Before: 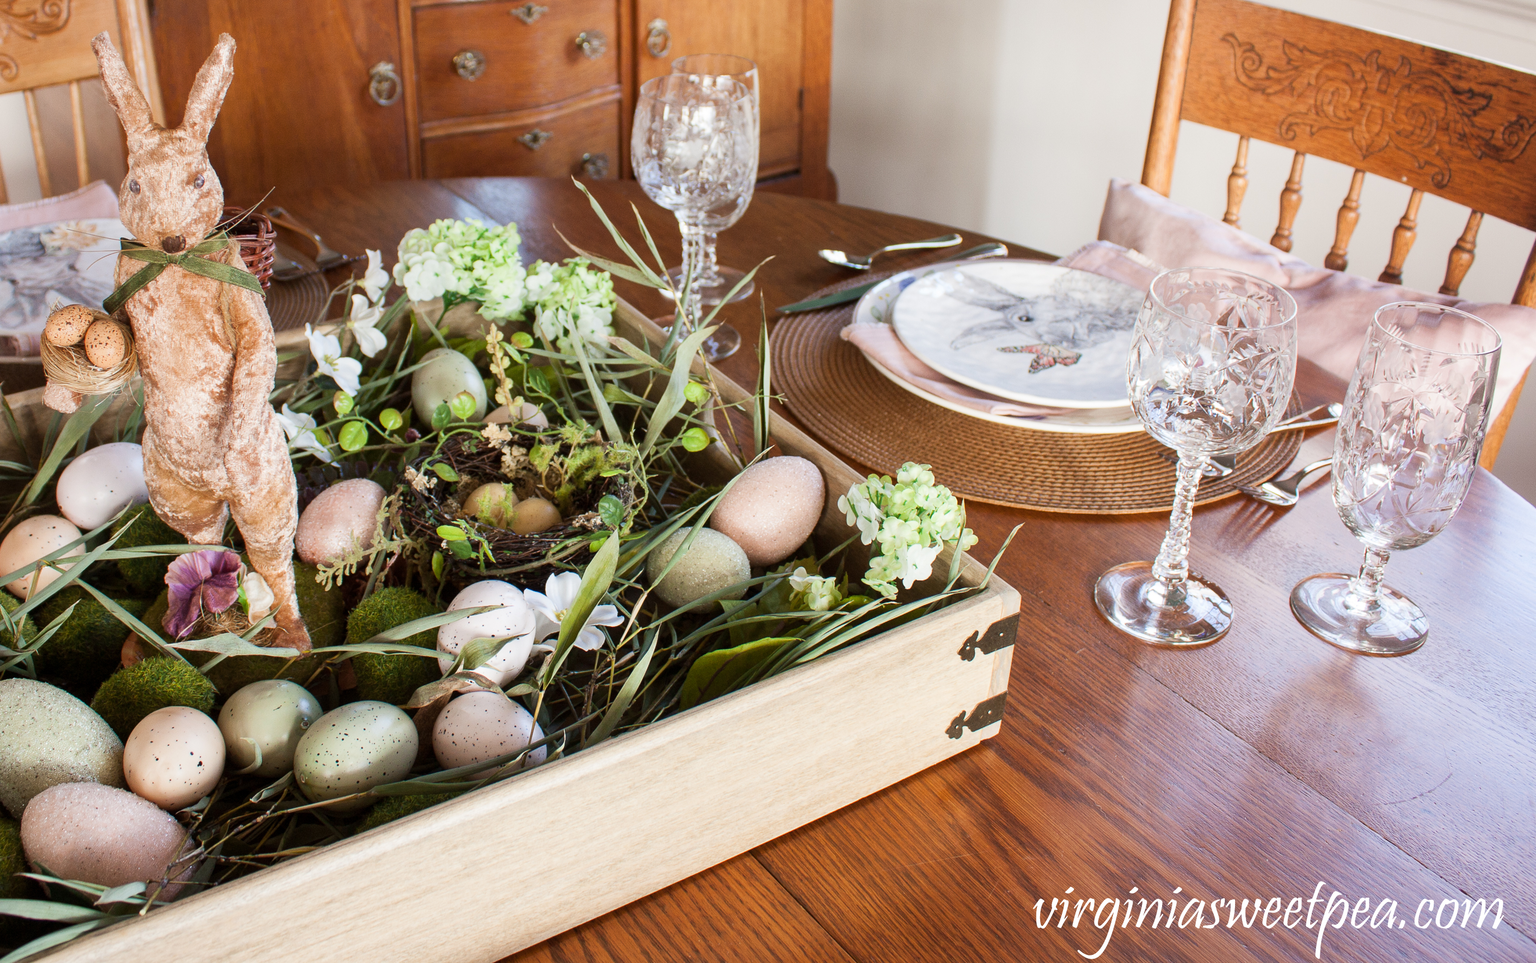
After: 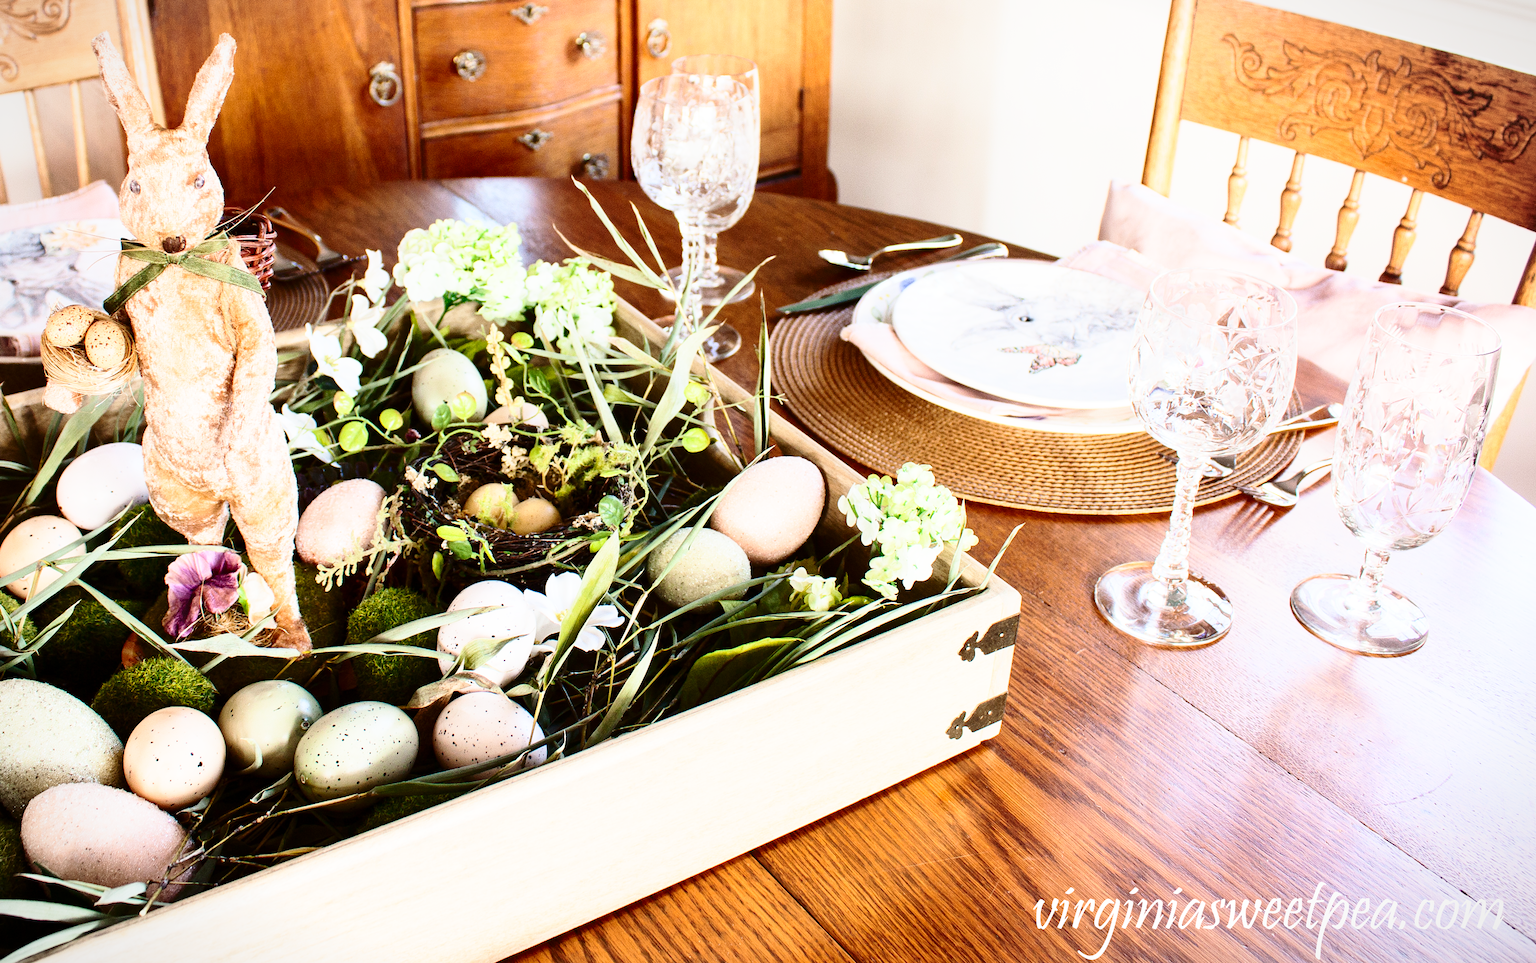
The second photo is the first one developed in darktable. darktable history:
contrast brightness saturation: contrast 0.28
vignetting: fall-off start 100%, brightness -0.282, width/height ratio 1.31
base curve: curves: ch0 [(0, 0) (0.028, 0.03) (0.121, 0.232) (0.46, 0.748) (0.859, 0.968) (1, 1)], preserve colors none
